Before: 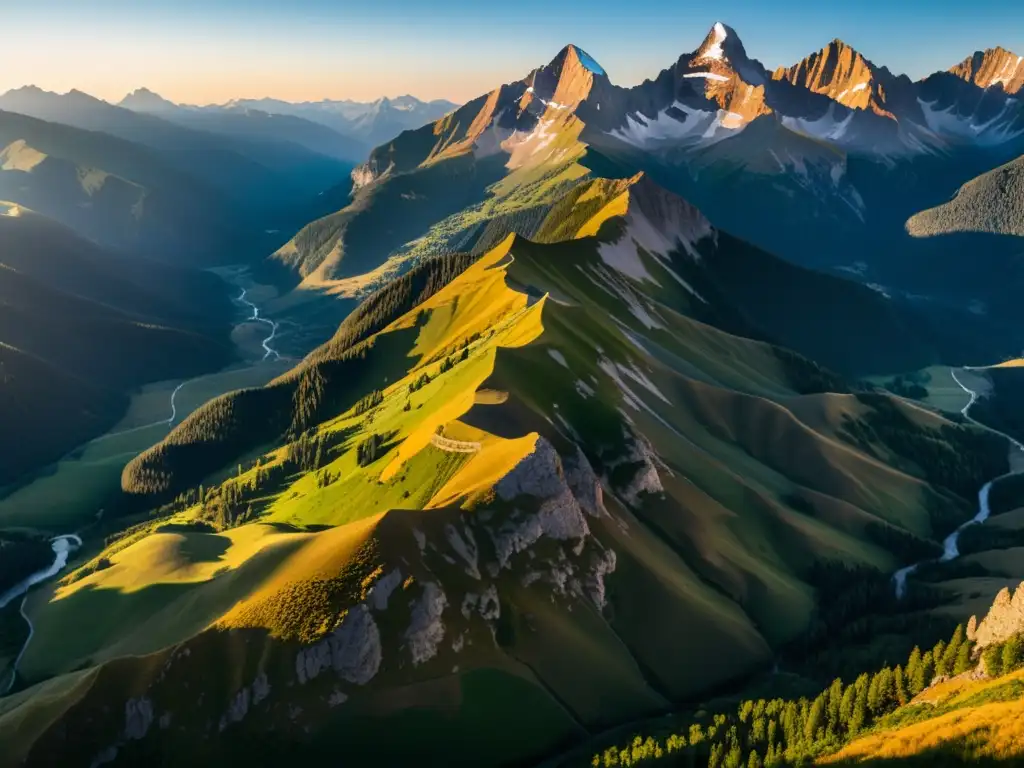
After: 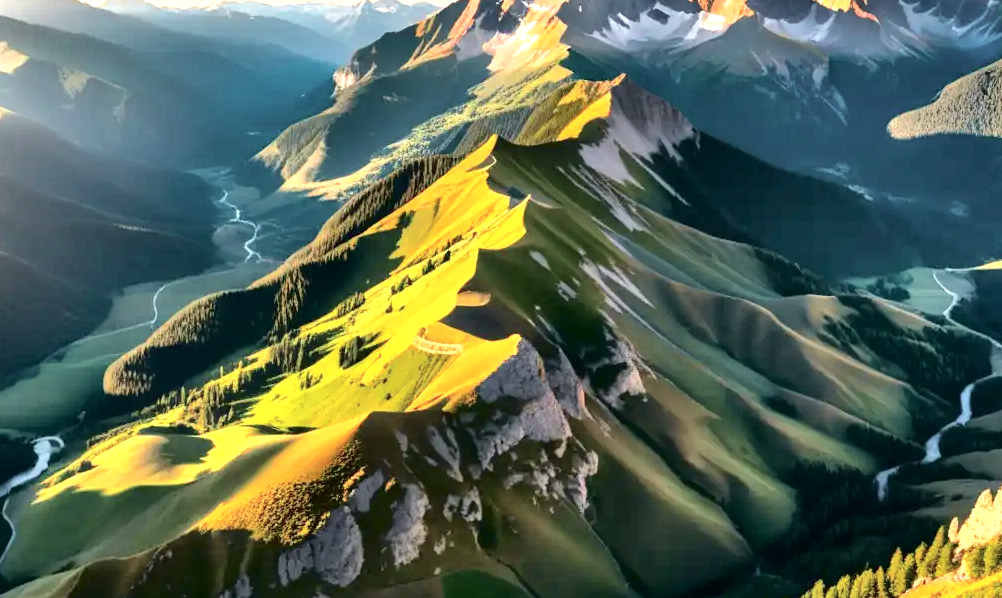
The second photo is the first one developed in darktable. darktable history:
exposure: black level correction 0, exposure 1.173 EV, compensate exposure bias true, compensate highlight preservation false
tone curve: curves: ch0 [(0.003, 0) (0.066, 0.017) (0.163, 0.09) (0.264, 0.238) (0.395, 0.421) (0.517, 0.56) (0.688, 0.743) (0.791, 0.814) (1, 1)]; ch1 [(0, 0) (0.164, 0.115) (0.337, 0.332) (0.39, 0.398) (0.464, 0.461) (0.501, 0.5) (0.507, 0.503) (0.534, 0.537) (0.577, 0.59) (0.652, 0.681) (0.733, 0.749) (0.811, 0.796) (1, 1)]; ch2 [(0, 0) (0.337, 0.382) (0.464, 0.476) (0.501, 0.502) (0.527, 0.54) (0.551, 0.565) (0.6, 0.59) (0.687, 0.675) (1, 1)], color space Lab, independent channels, preserve colors none
crop and rotate: left 1.814%, top 12.818%, right 0.25%, bottom 9.225%
shadows and highlights: shadows 53, soften with gaussian
contrast brightness saturation: saturation -0.05
